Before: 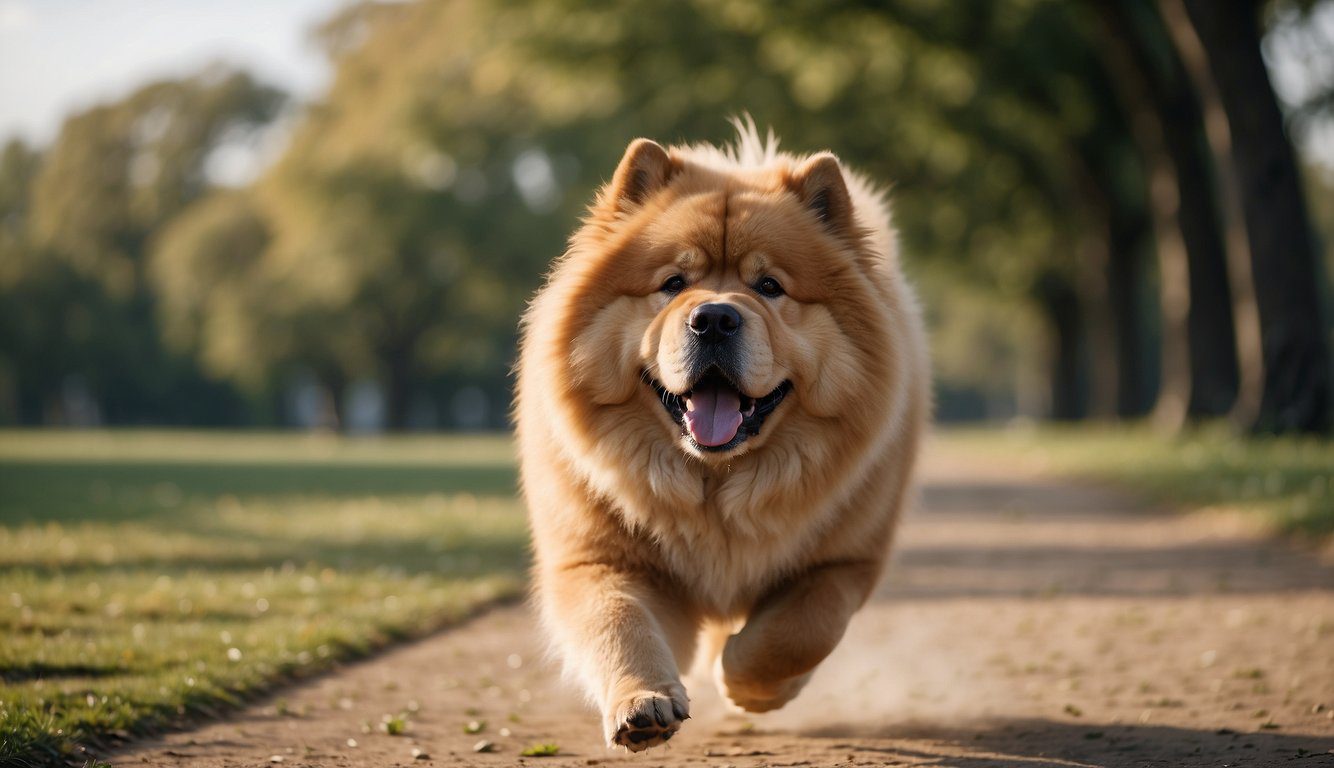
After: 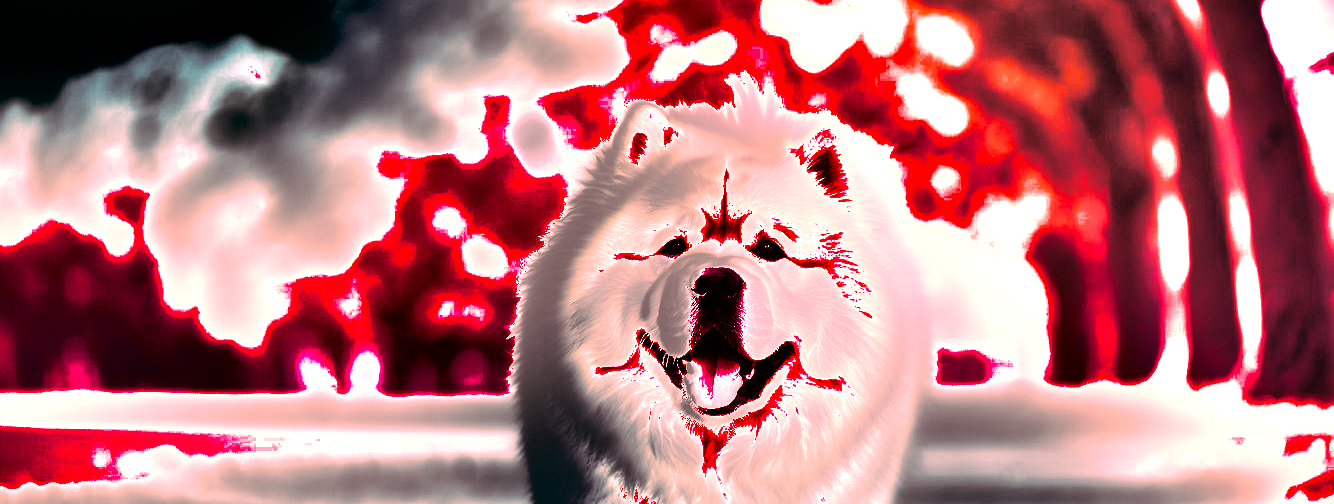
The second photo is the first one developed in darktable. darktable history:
exposure: exposure 0.781 EV, compensate highlight preservation false
crop and rotate: top 4.848%, bottom 29.503%
tone equalizer: -8 EV -0.55 EV
base curve: exposure shift 0, preserve colors none
white balance: red 4.26, blue 1.802
shadows and highlights: radius 118.69, shadows 42.21, highlights -61.56, soften with gaussian
tone curve: curves: ch0 [(0, 0) (0.004, 0.002) (0.02, 0.013) (0.218, 0.218) (0.664, 0.718) (0.832, 0.873) (1, 1)], preserve colors none
split-toning: highlights › hue 298.8°, highlights › saturation 0.73, compress 41.76%
